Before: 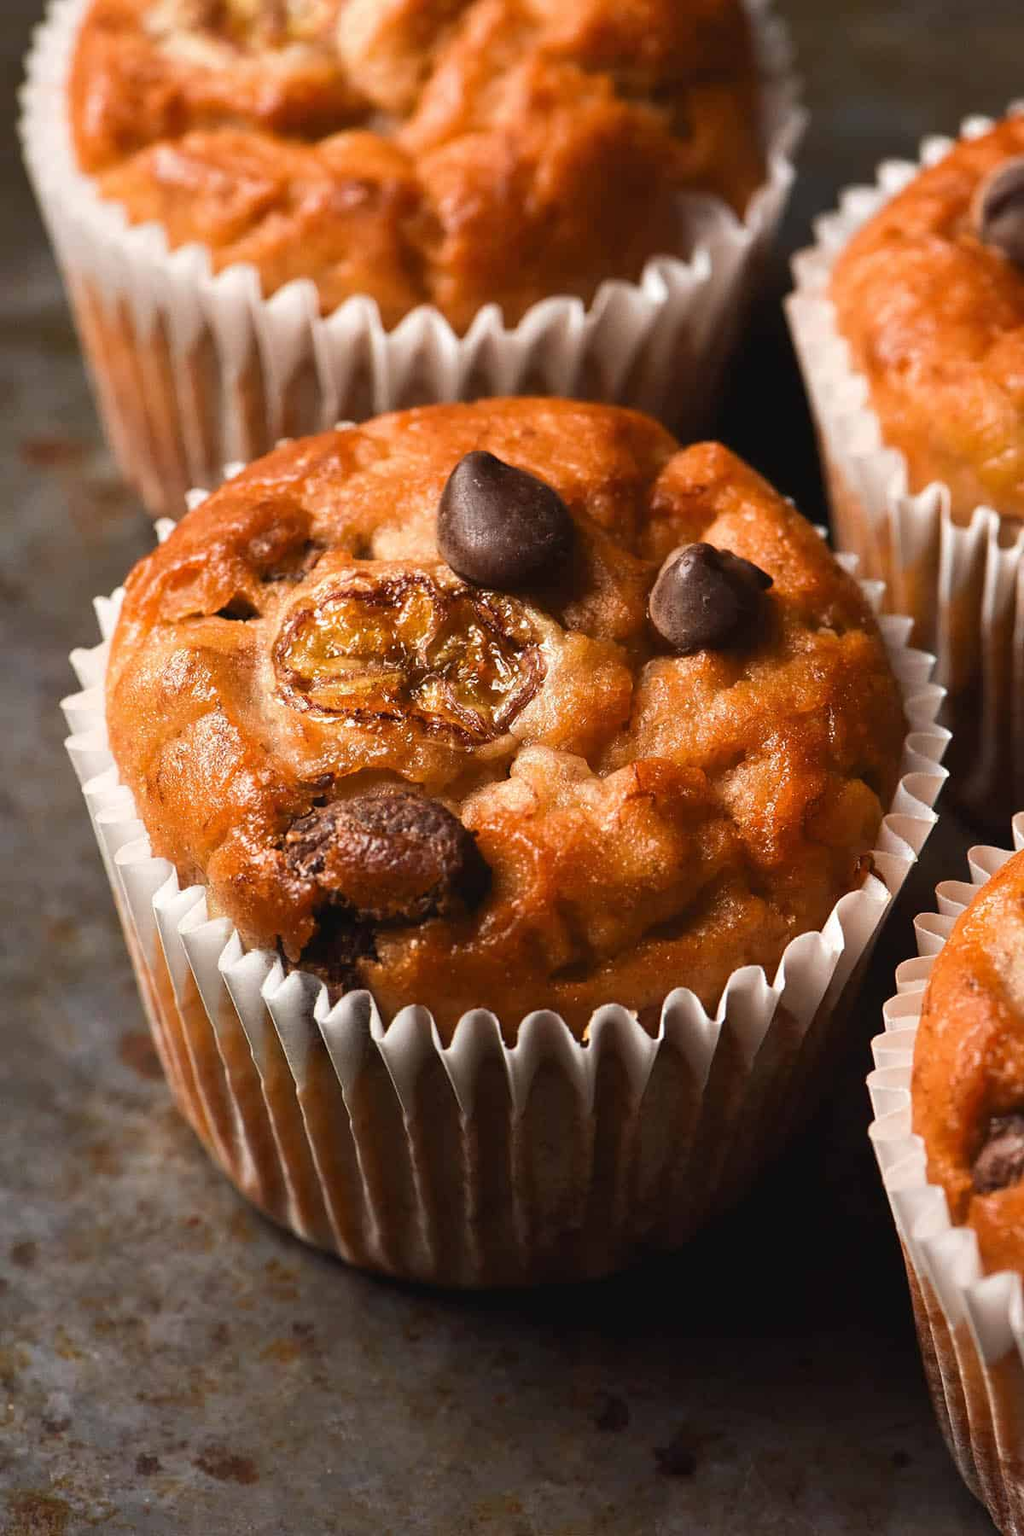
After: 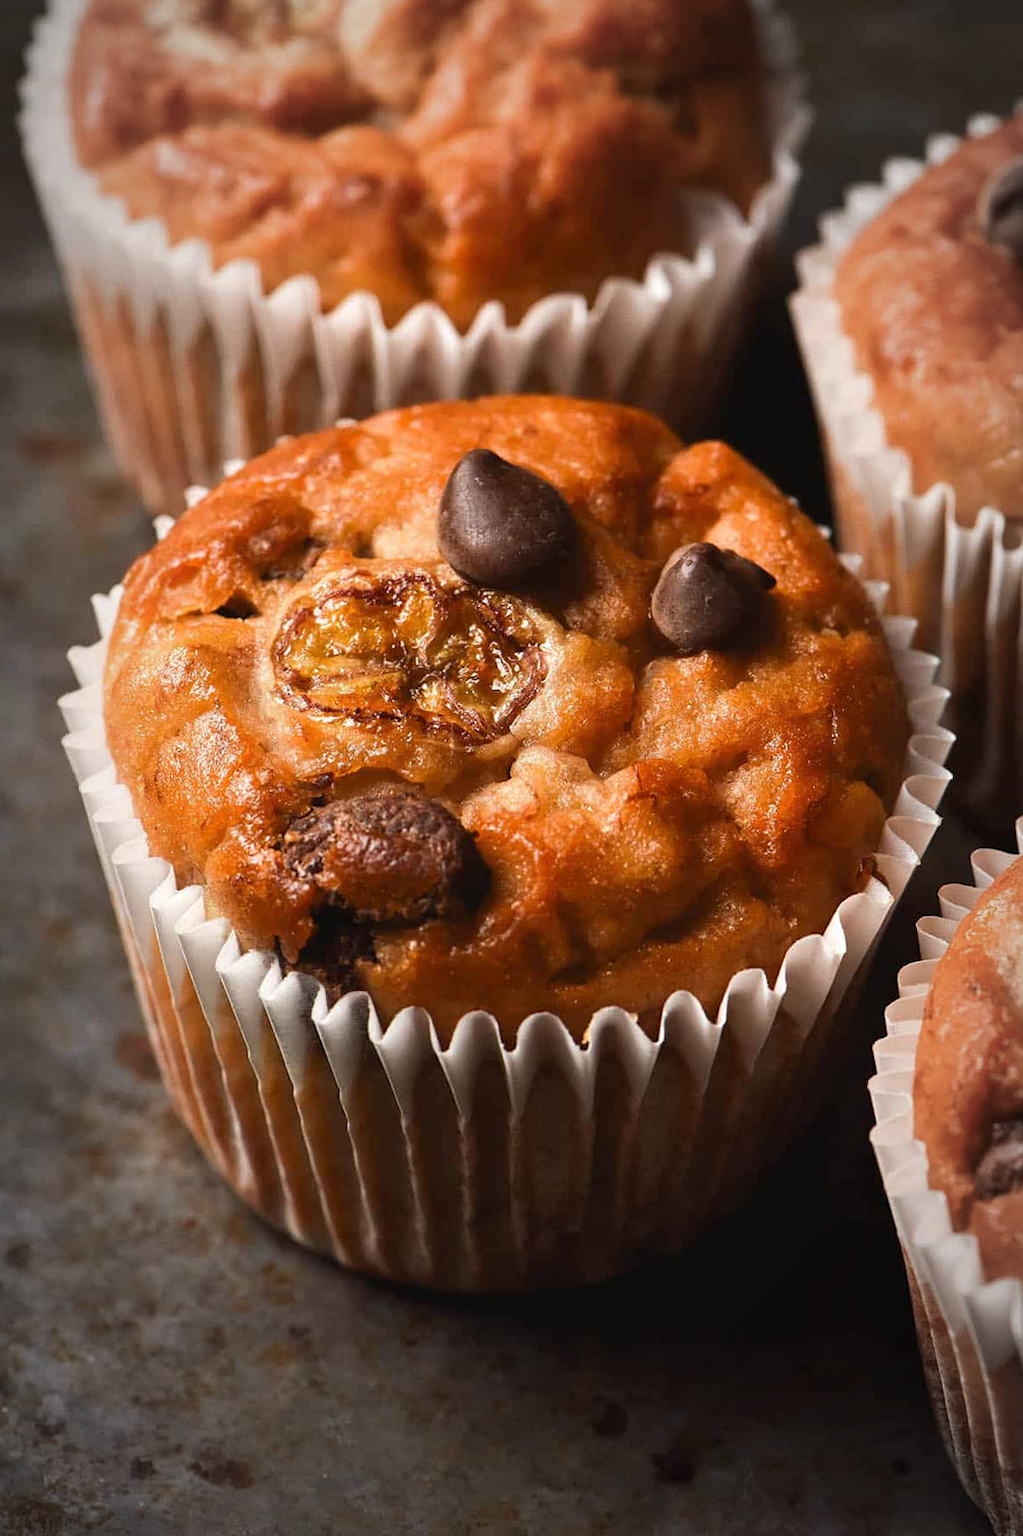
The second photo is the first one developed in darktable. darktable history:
vignetting: fall-off start 67.39%, fall-off radius 67.07%, automatic ratio true
crop and rotate: angle -0.258°
